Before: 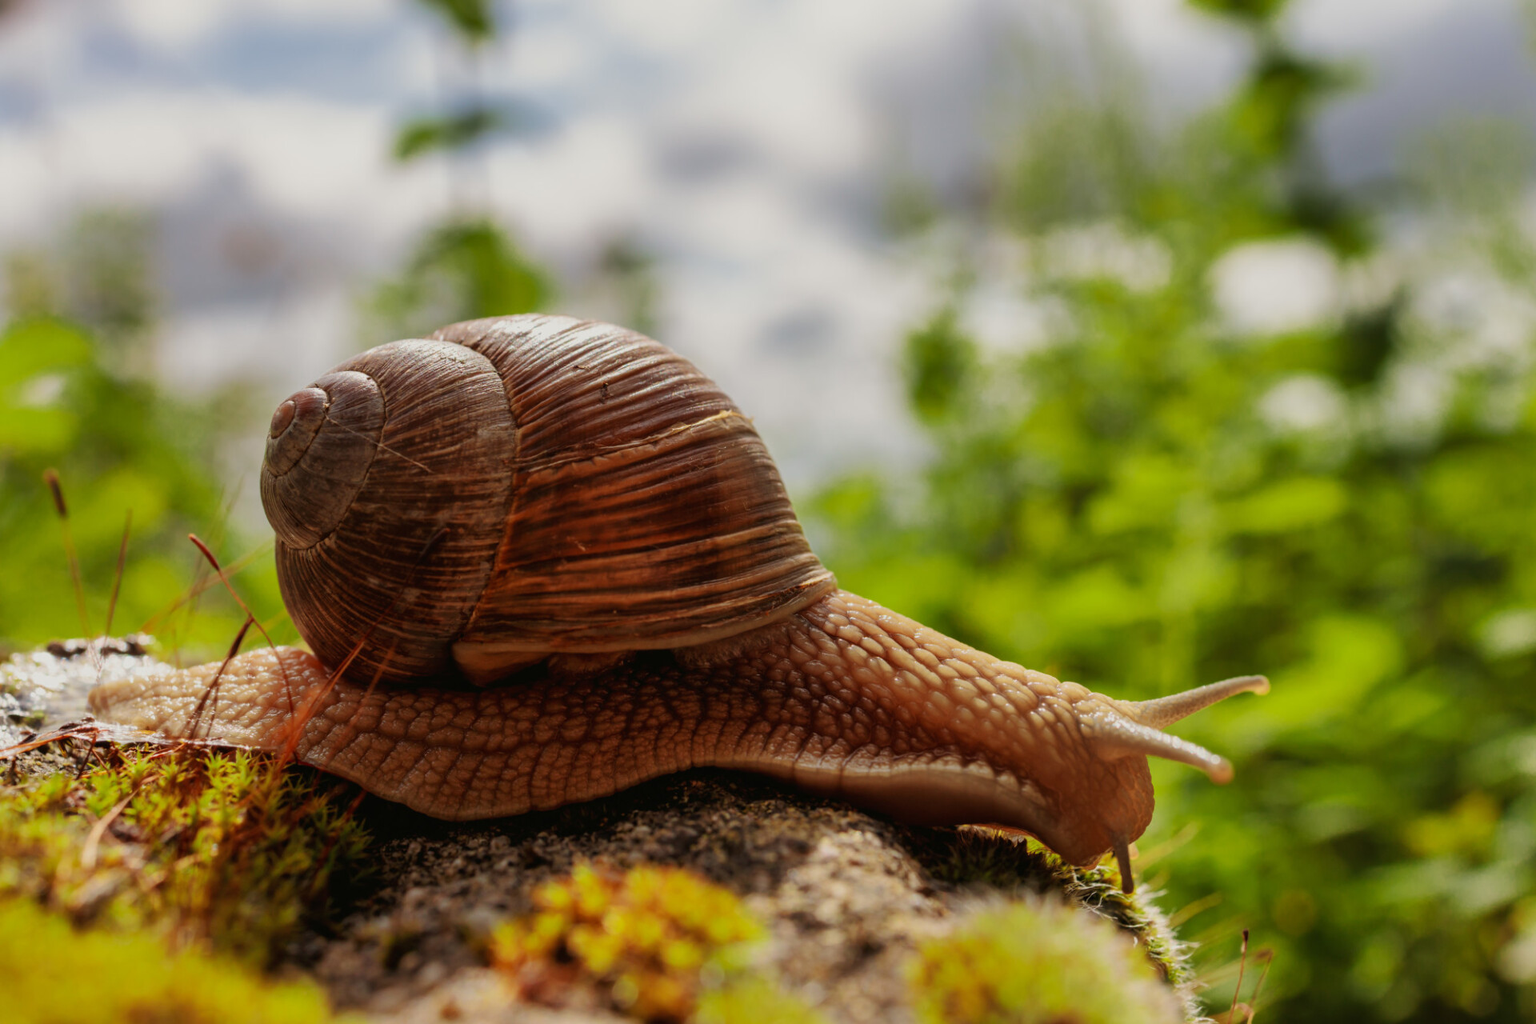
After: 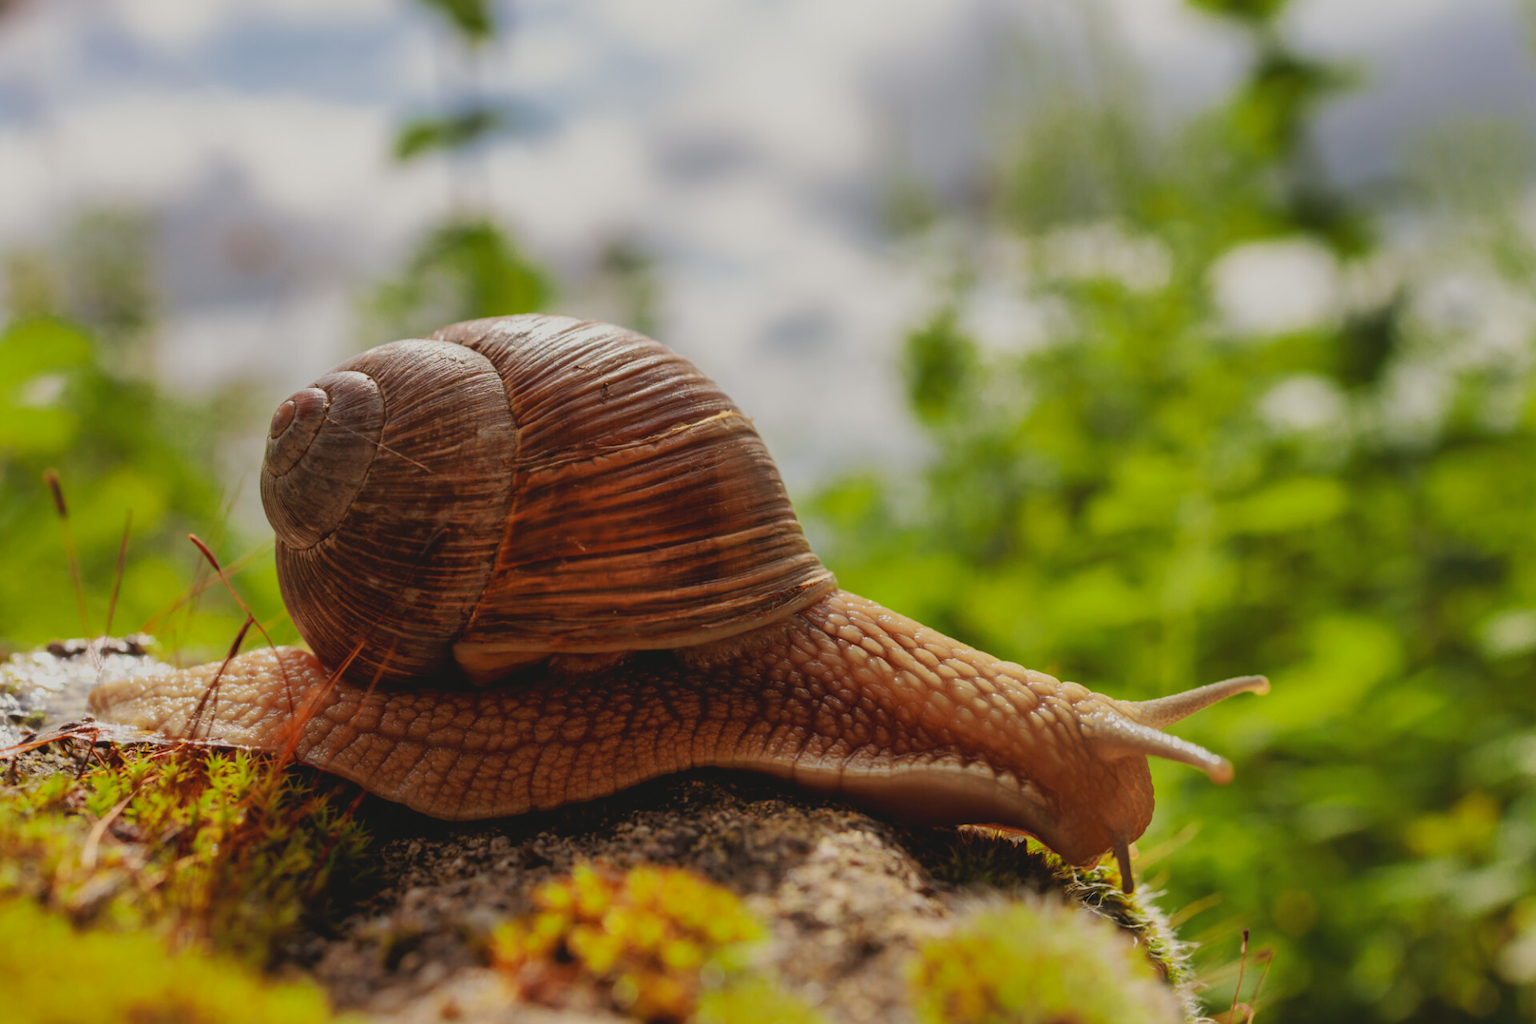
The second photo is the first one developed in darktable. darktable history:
contrast brightness saturation: contrast -0.121
